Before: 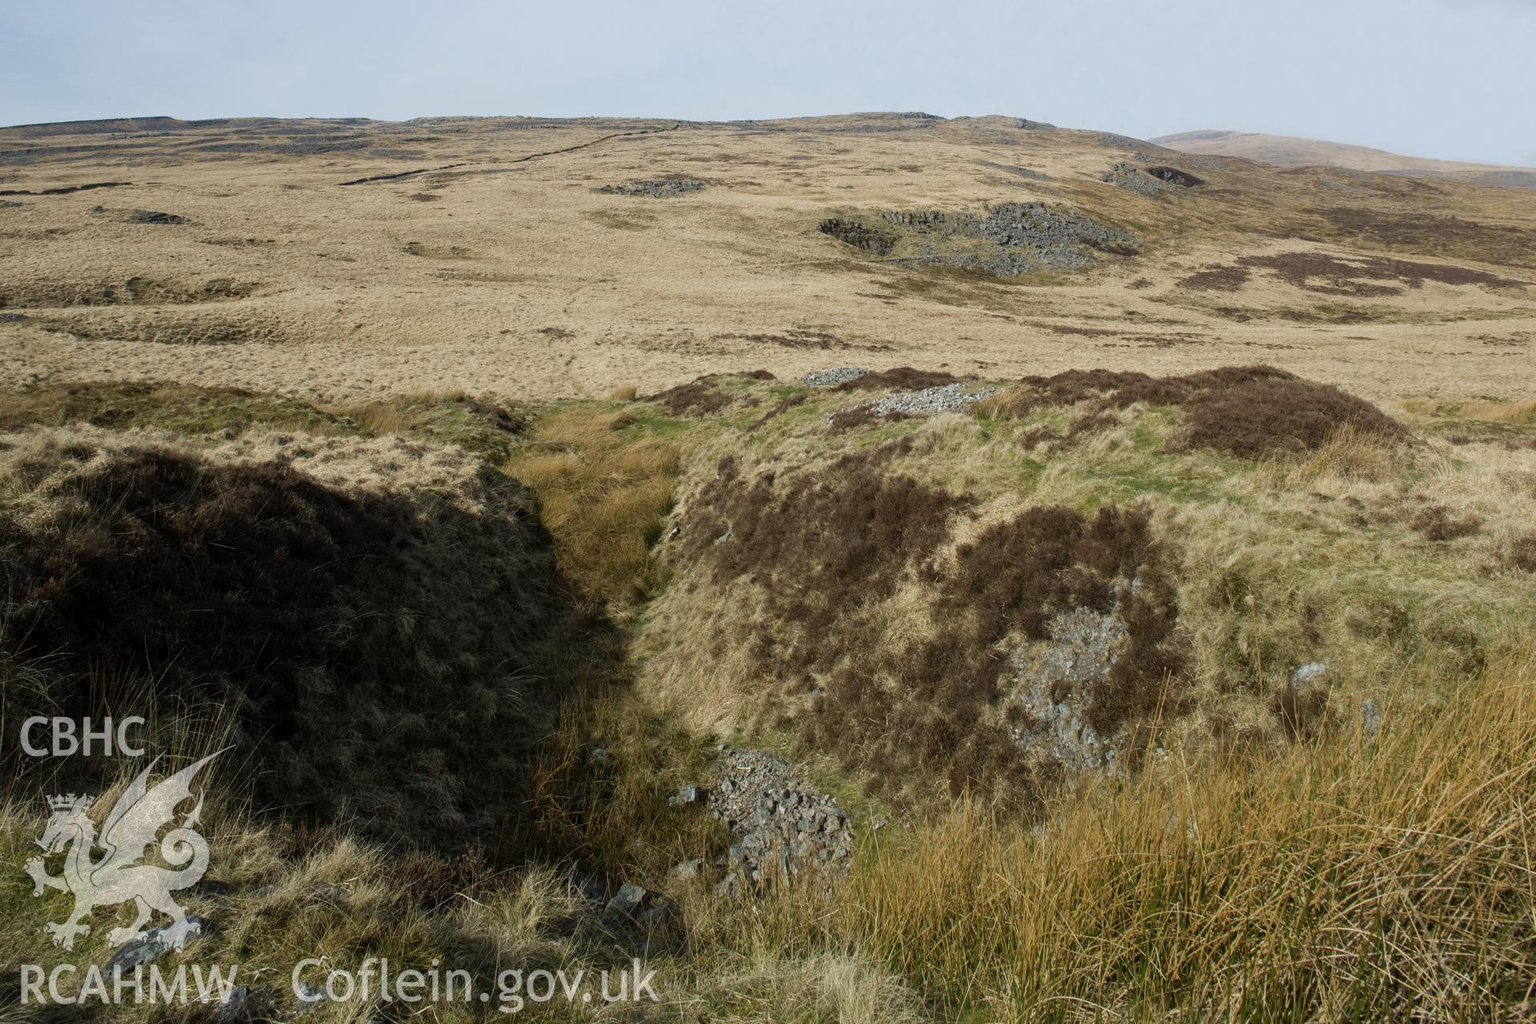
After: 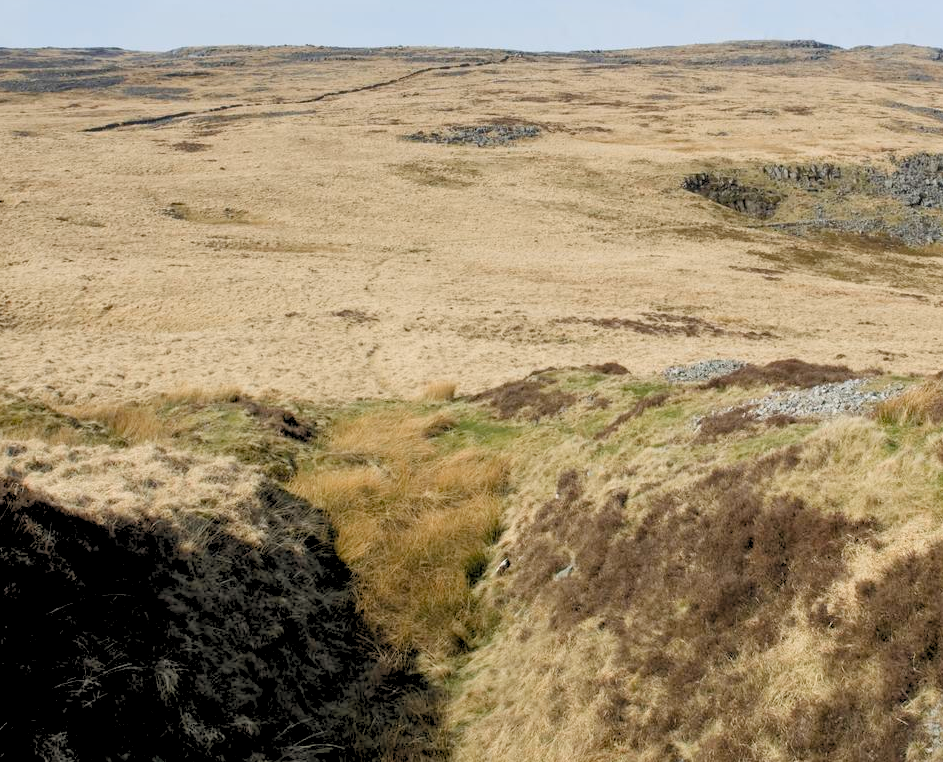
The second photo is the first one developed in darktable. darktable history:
shadows and highlights: radius 266.97, soften with gaussian
levels: levels [0.093, 0.434, 0.988]
crop: left 17.759%, top 7.873%, right 33.095%, bottom 32.57%
